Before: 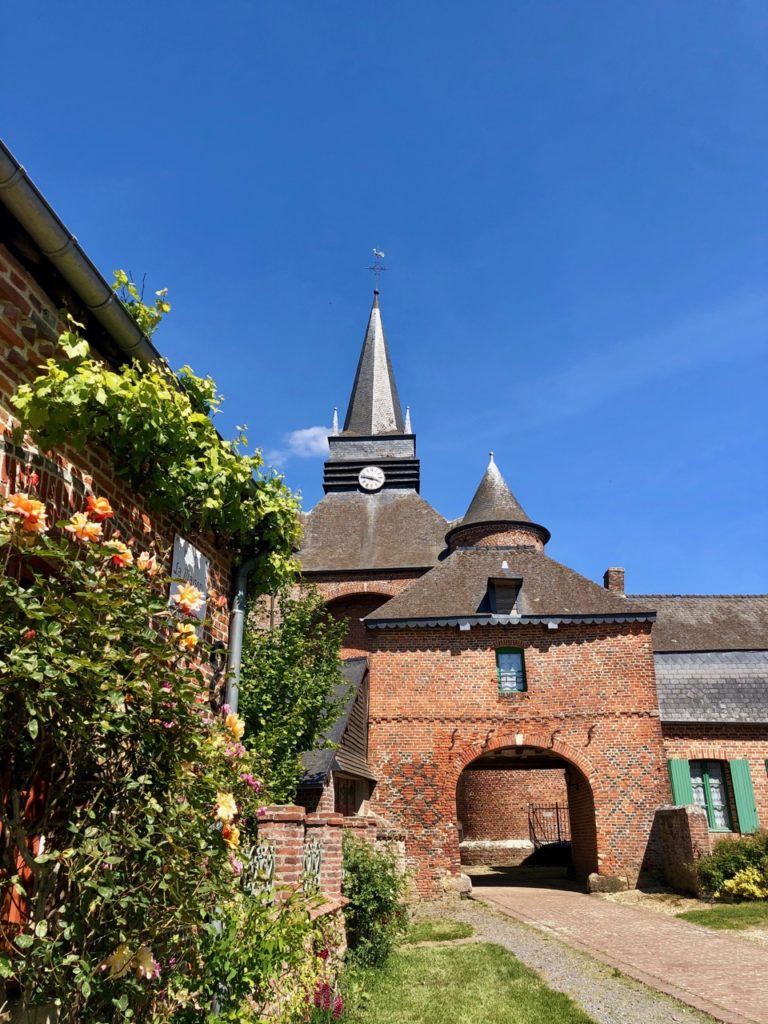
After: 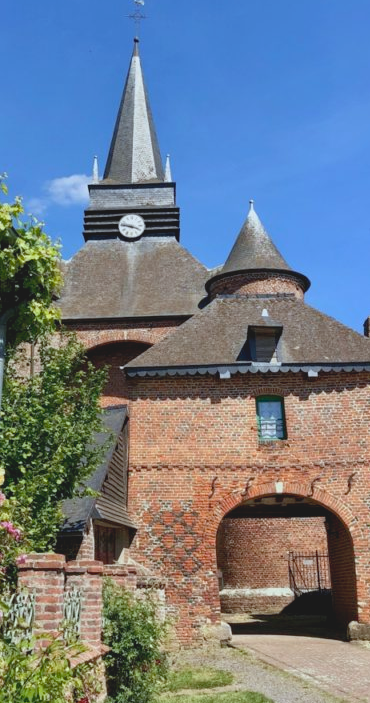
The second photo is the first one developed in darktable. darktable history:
crop: left 31.379%, top 24.658%, right 20.326%, bottom 6.628%
contrast brightness saturation: contrast -0.15, brightness 0.05, saturation -0.12
color calibration: illuminant Planckian (black body), adaptation linear Bradford (ICC v4), x 0.364, y 0.367, temperature 4417.56 K, saturation algorithm version 1 (2020)
